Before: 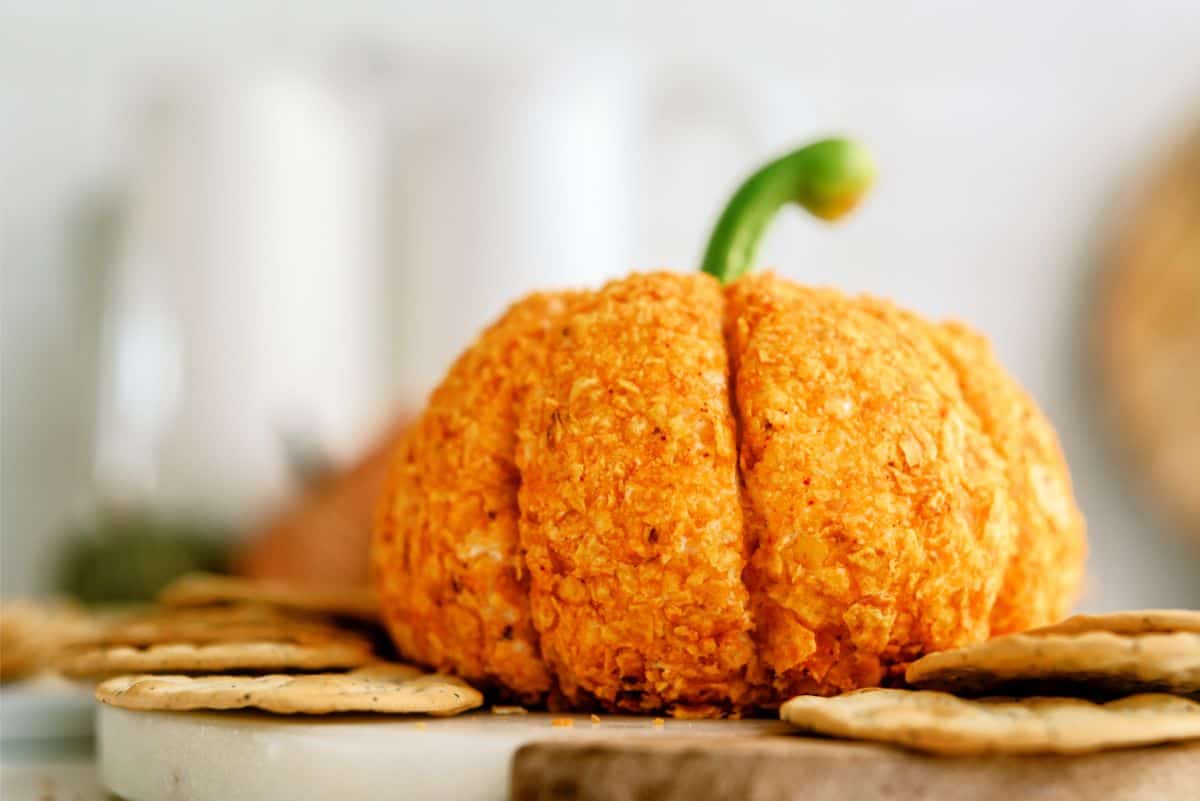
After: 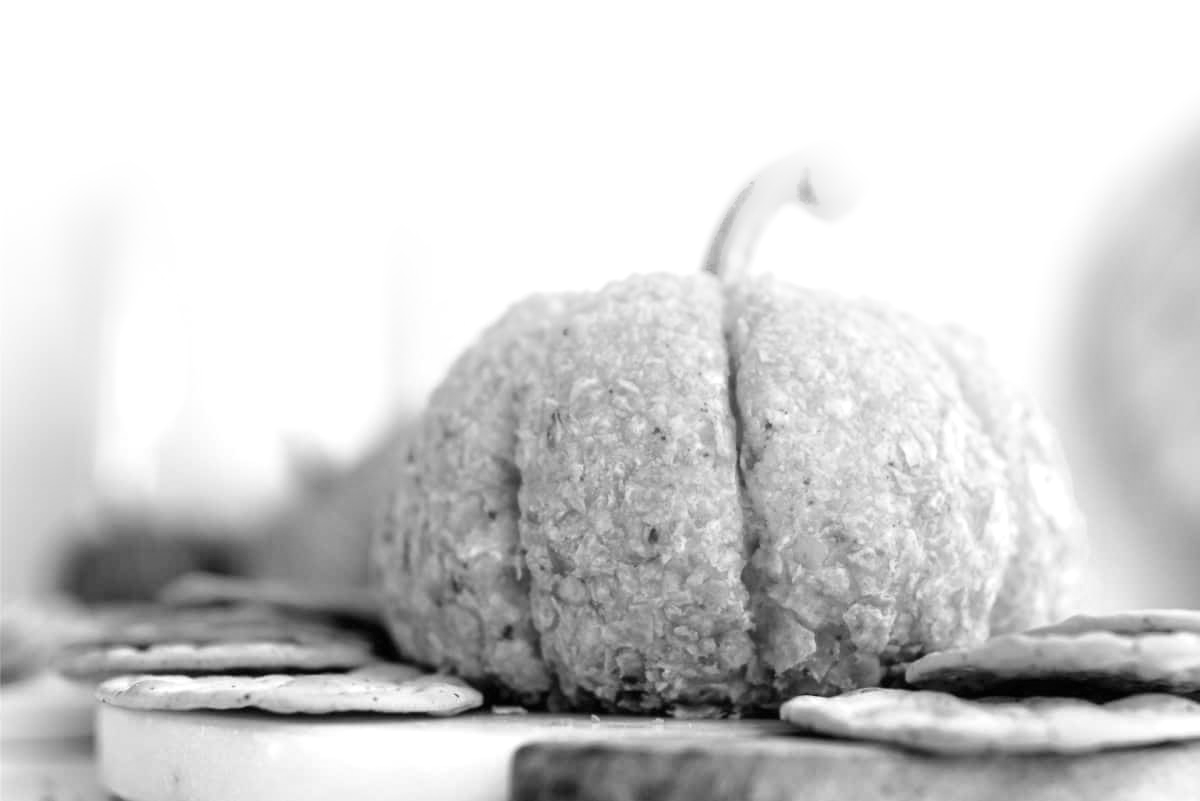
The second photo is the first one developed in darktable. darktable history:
shadows and highlights: shadows -23.75, highlights 49.07, soften with gaussian
color calibration: output gray [0.22, 0.42, 0.37, 0], illuminant as shot in camera, x 0.358, y 0.373, temperature 4628.91 K
exposure: black level correction 0, exposure 0.69 EV, compensate highlight preservation false
